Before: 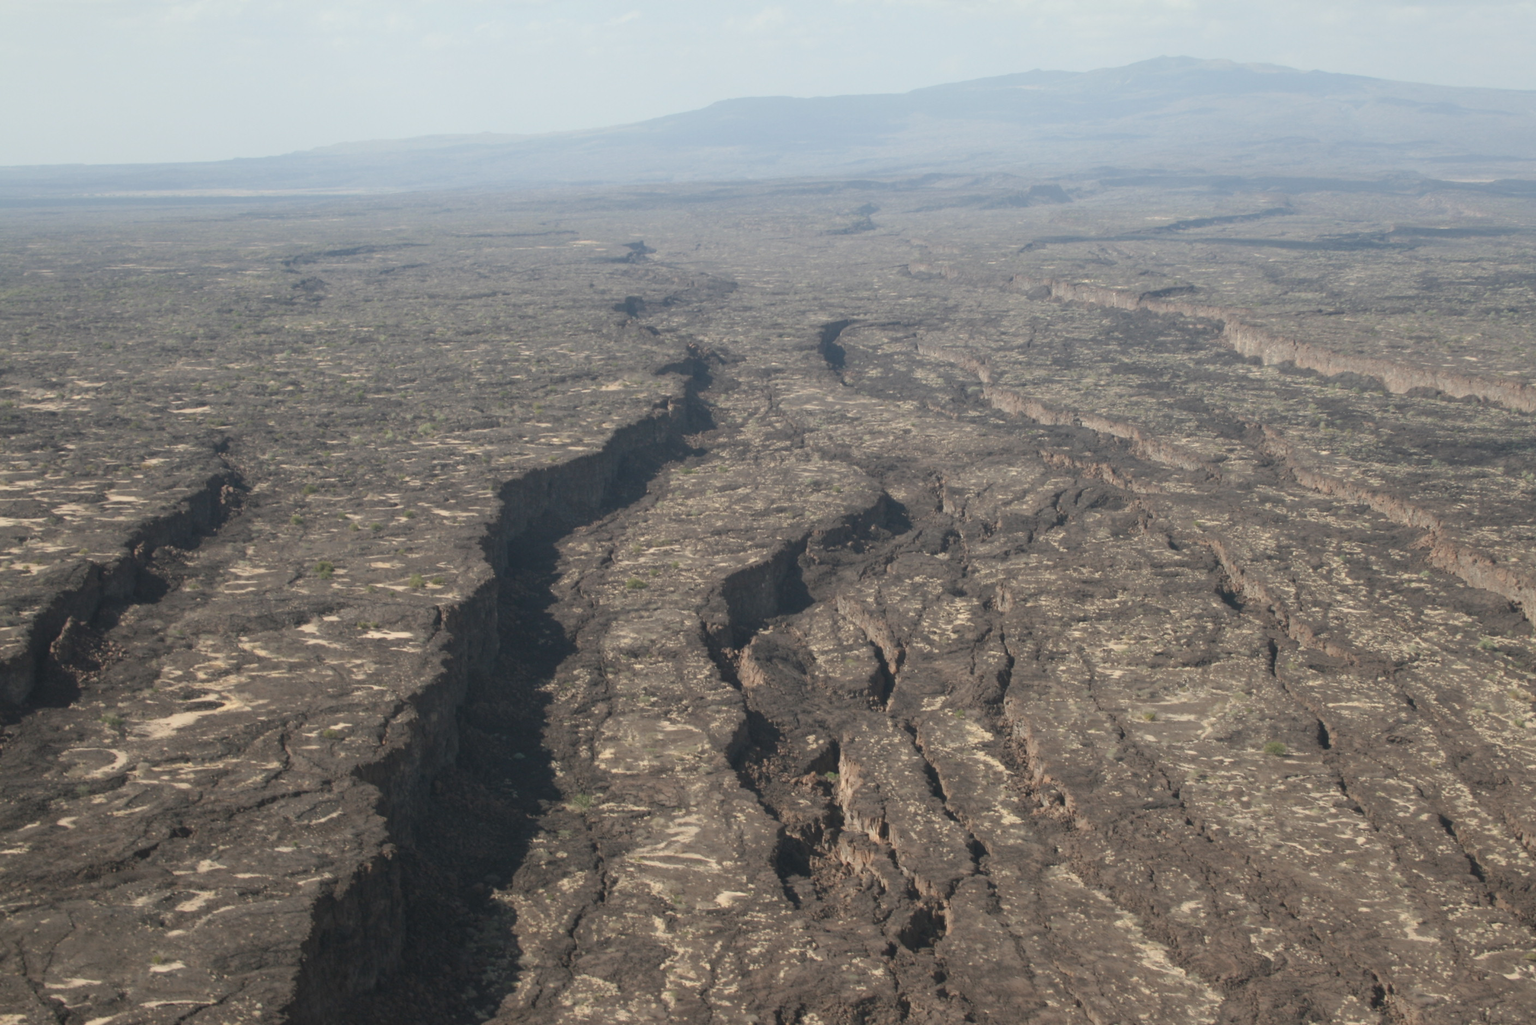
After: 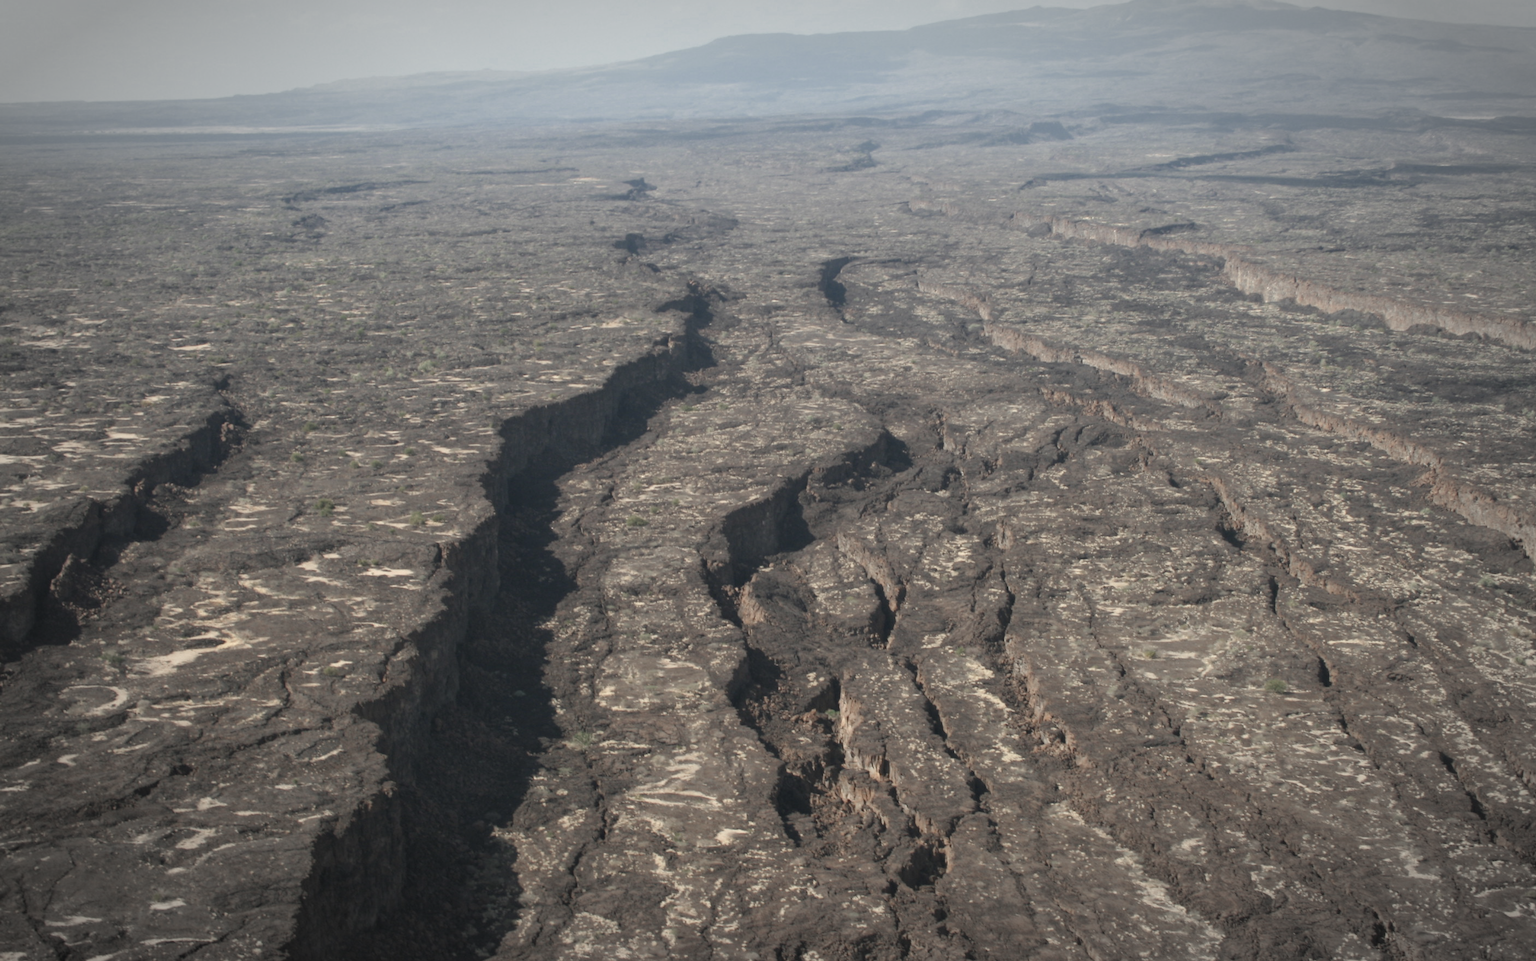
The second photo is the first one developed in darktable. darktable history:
vignetting: automatic ratio true
crop and rotate: top 6.25%
color zones: curves: ch0 [(0, 0.5) (0.125, 0.4) (0.25, 0.5) (0.375, 0.4) (0.5, 0.4) (0.625, 0.35) (0.75, 0.35) (0.875, 0.5)]; ch1 [(0, 0.35) (0.125, 0.45) (0.25, 0.35) (0.375, 0.35) (0.5, 0.35) (0.625, 0.35) (0.75, 0.45) (0.875, 0.35)]; ch2 [(0, 0.6) (0.125, 0.5) (0.25, 0.5) (0.375, 0.6) (0.5, 0.6) (0.625, 0.5) (0.75, 0.5) (0.875, 0.5)]
sharpen: radius 5.325, amount 0.312, threshold 26.433
contrast equalizer: octaves 7, y [[0.524 ×6], [0.512 ×6], [0.379 ×6], [0 ×6], [0 ×6]]
